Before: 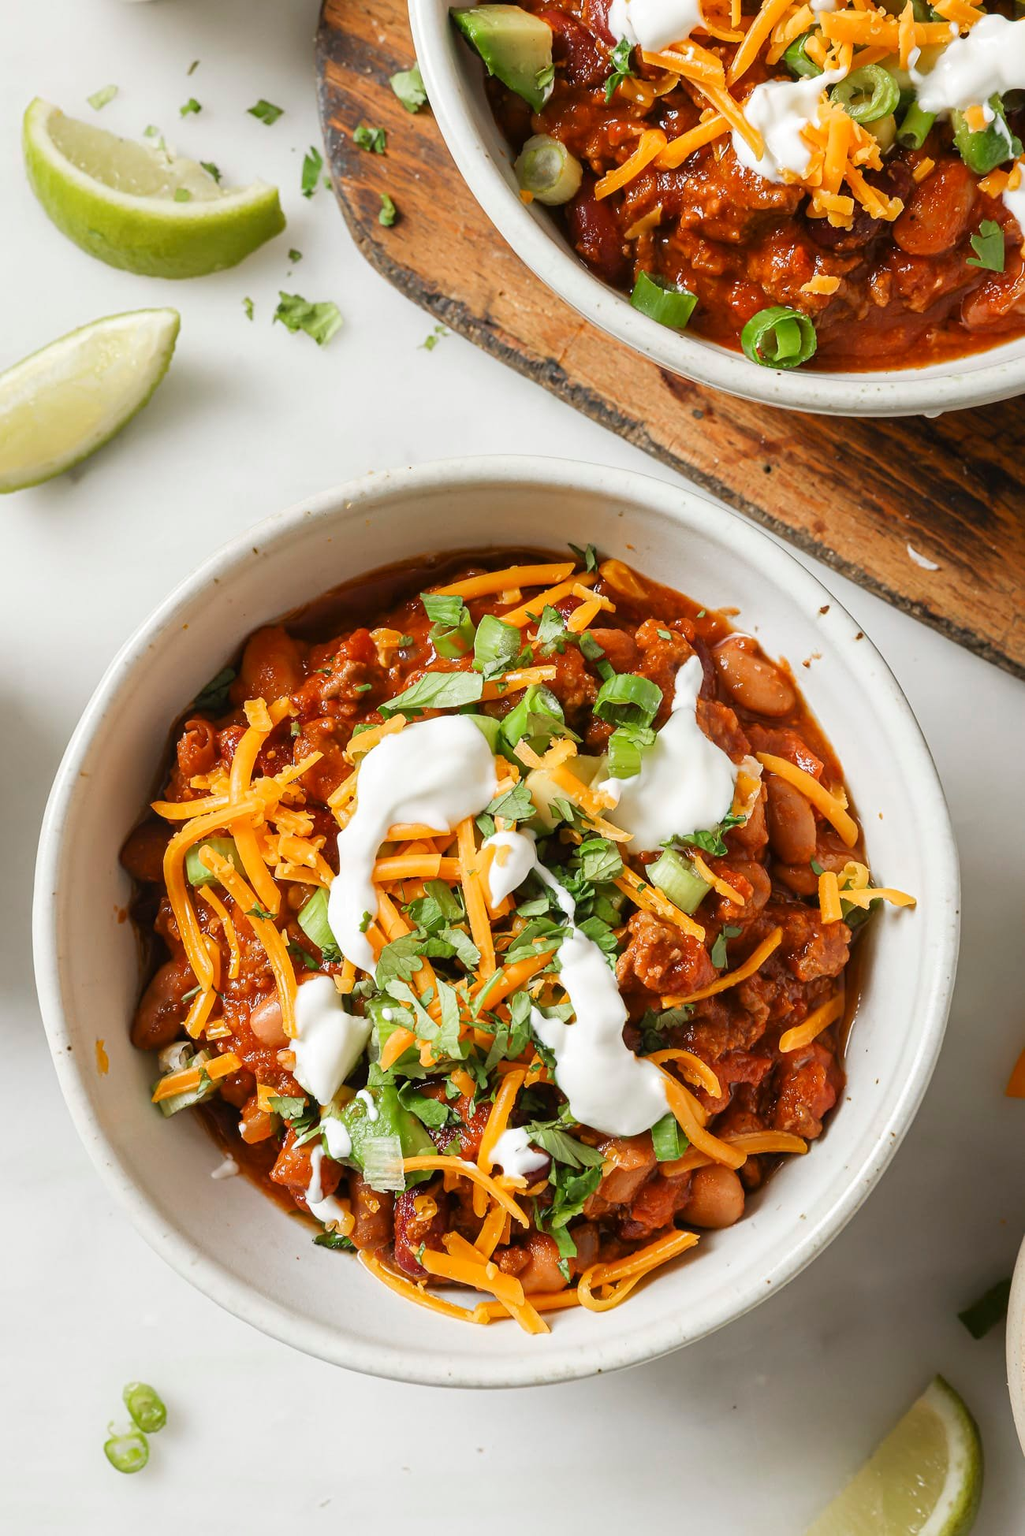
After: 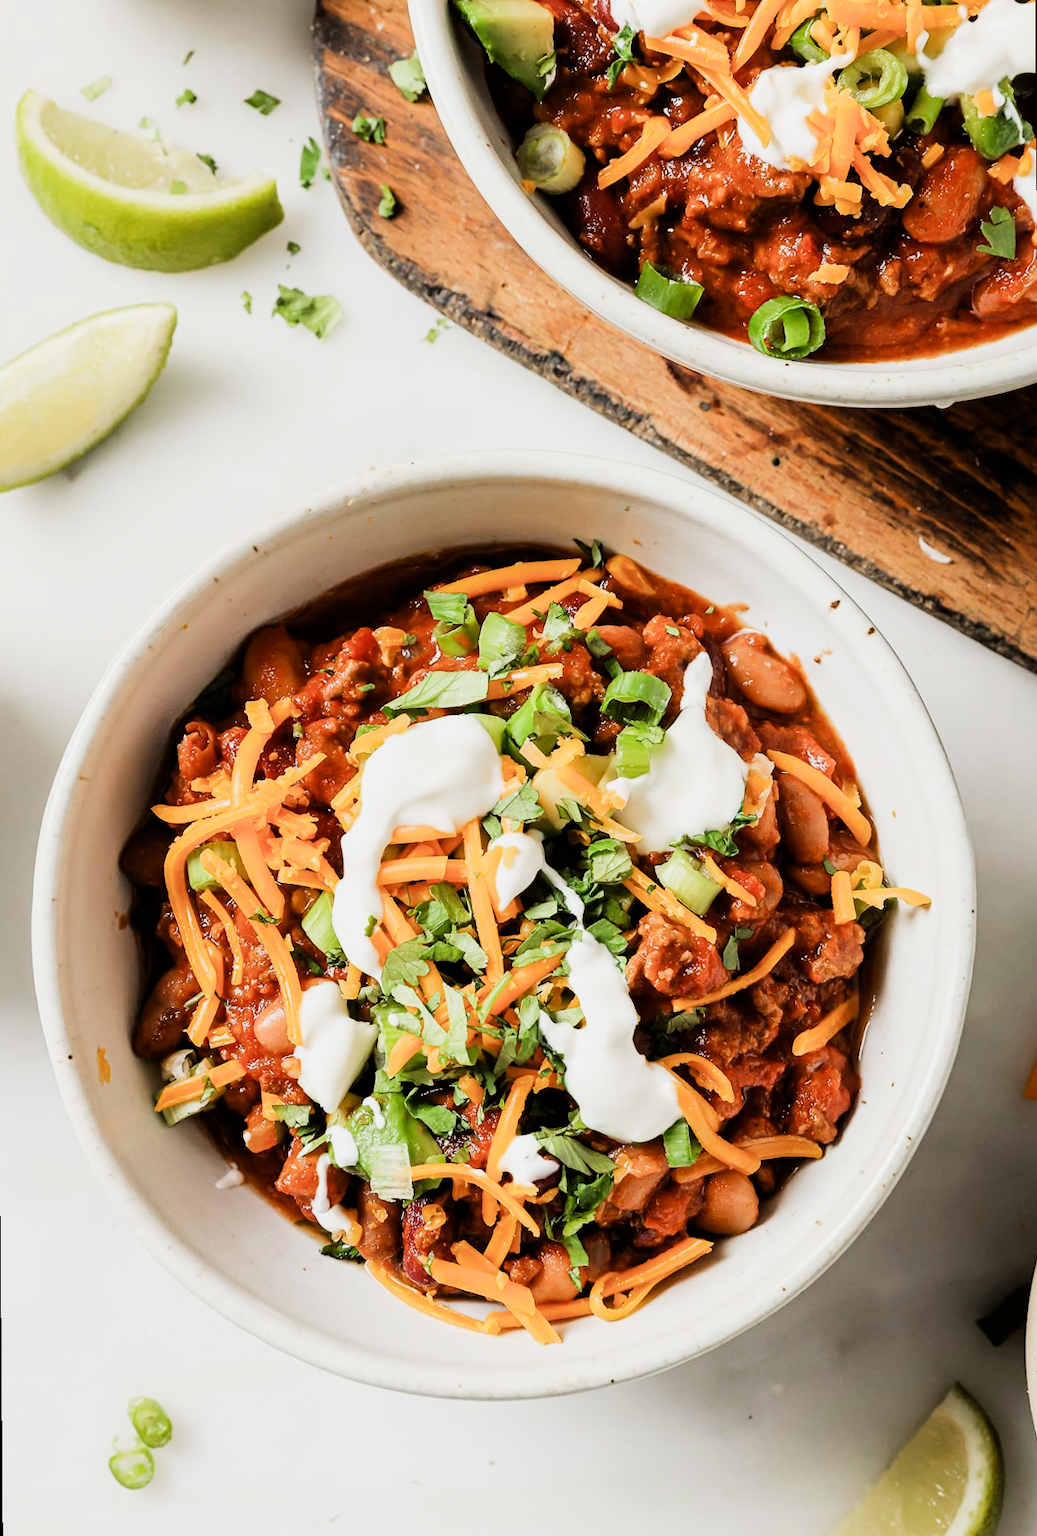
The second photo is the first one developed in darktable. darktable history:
tone equalizer: -8 EV -1.08 EV, -7 EV -1.01 EV, -6 EV -0.867 EV, -5 EV -0.578 EV, -3 EV 0.578 EV, -2 EV 0.867 EV, -1 EV 1.01 EV, +0 EV 1.08 EV, edges refinement/feathering 500, mask exposure compensation -1.57 EV, preserve details no
filmic rgb: black relative exposure -7.65 EV, white relative exposure 4.56 EV, hardness 3.61
rotate and perspective: rotation -0.45°, automatic cropping original format, crop left 0.008, crop right 0.992, crop top 0.012, crop bottom 0.988
